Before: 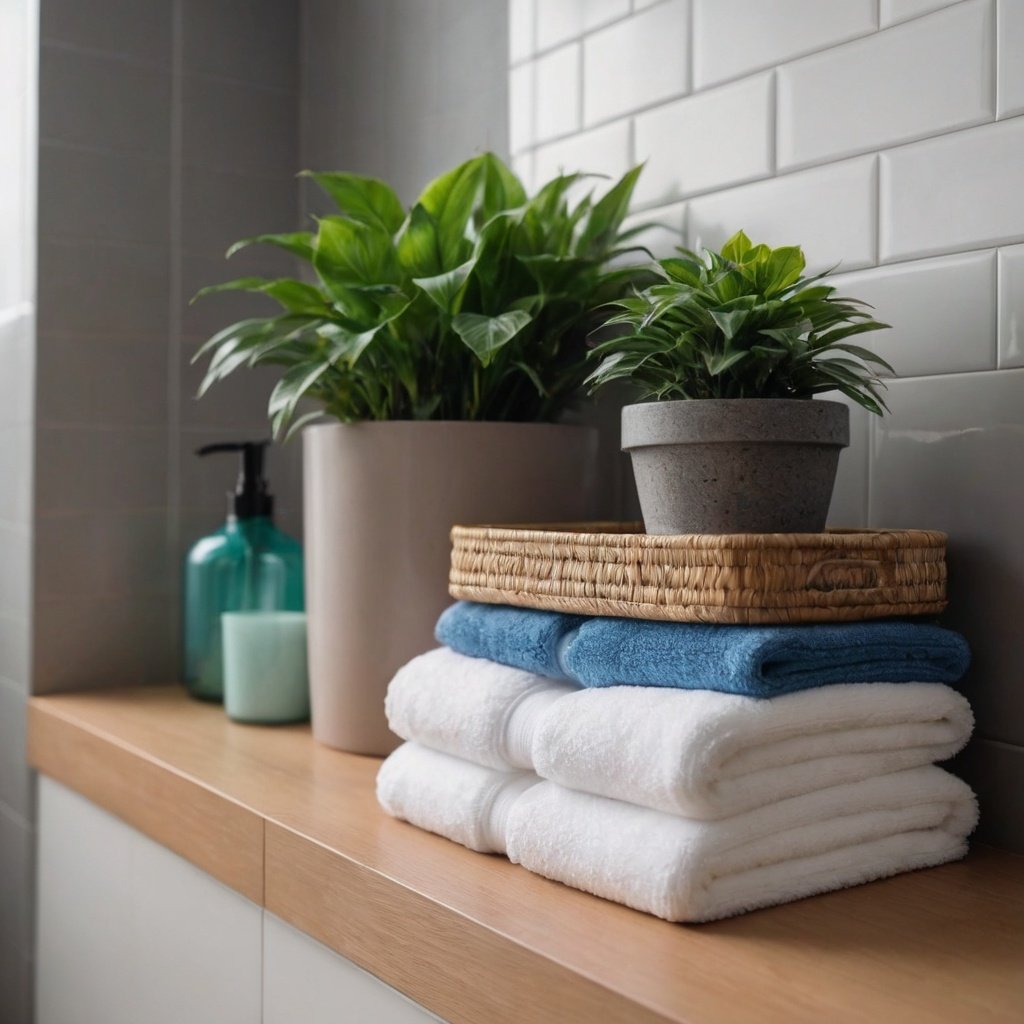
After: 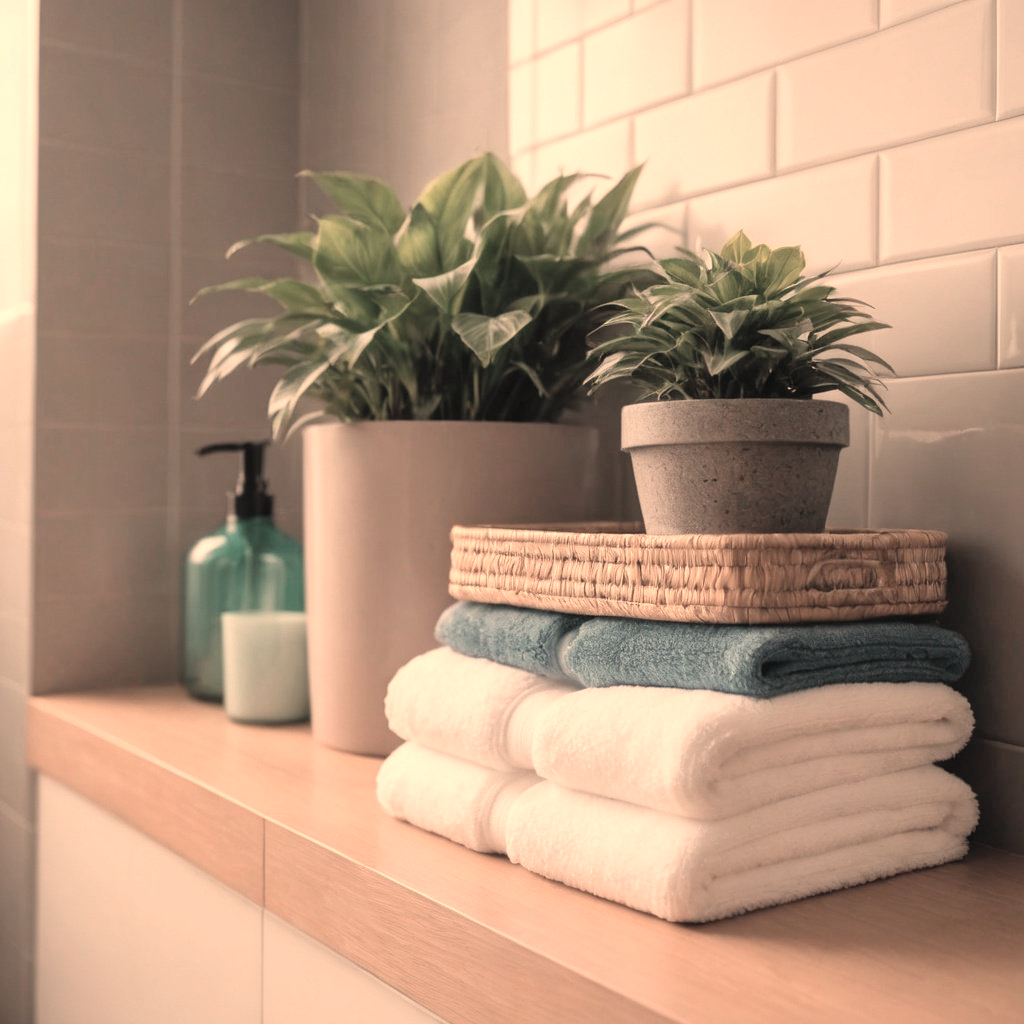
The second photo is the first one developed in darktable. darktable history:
white balance: red 1.467, blue 0.684
contrast brightness saturation: brightness 0.18, saturation -0.5
